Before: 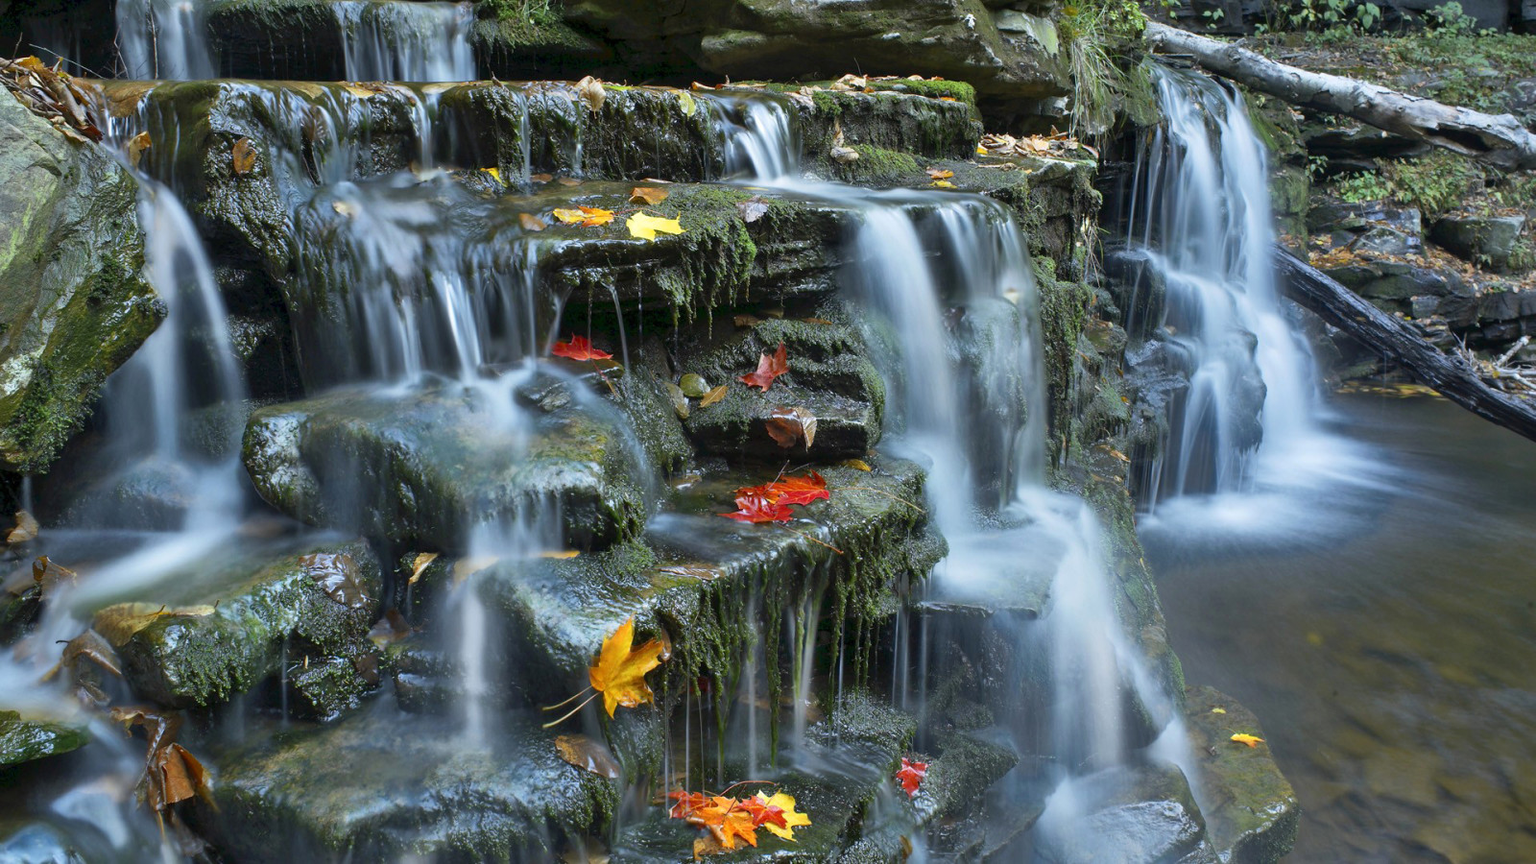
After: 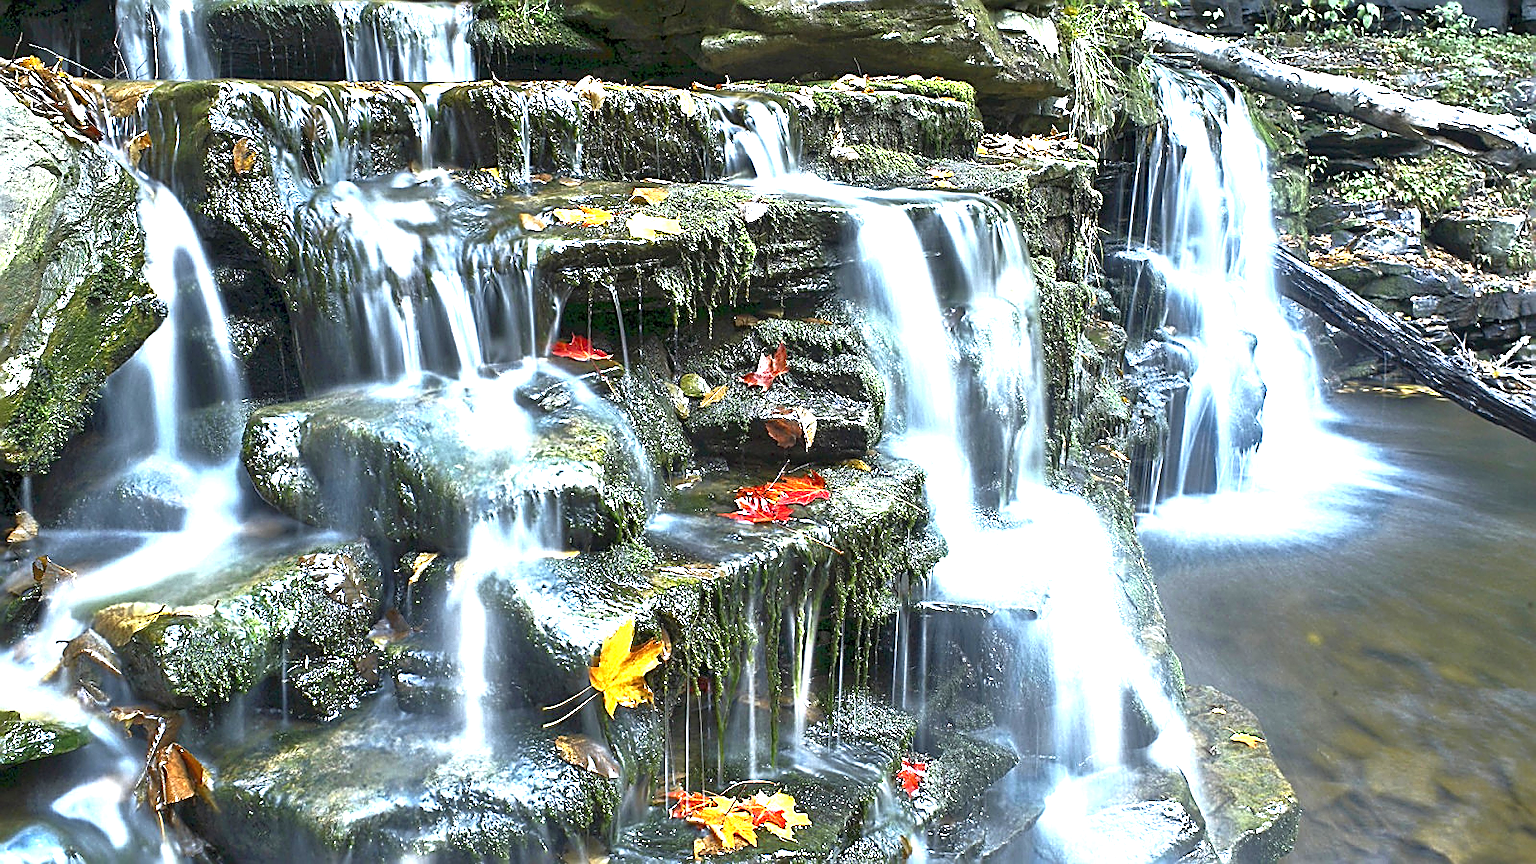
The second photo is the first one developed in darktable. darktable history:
exposure: black level correction 0, exposure 1.344 EV, compensate exposure bias true
sharpen: radius 1.656, amount 1.299
tone equalizer: -8 EV 0 EV, -7 EV -0.002 EV, -6 EV 0.004 EV, -5 EV -0.043 EV, -4 EV -0.125 EV, -3 EV -0.148 EV, -2 EV 0.257 EV, -1 EV 0.71 EV, +0 EV 0.486 EV, edges refinement/feathering 500, mask exposure compensation -1.57 EV, preserve details no
